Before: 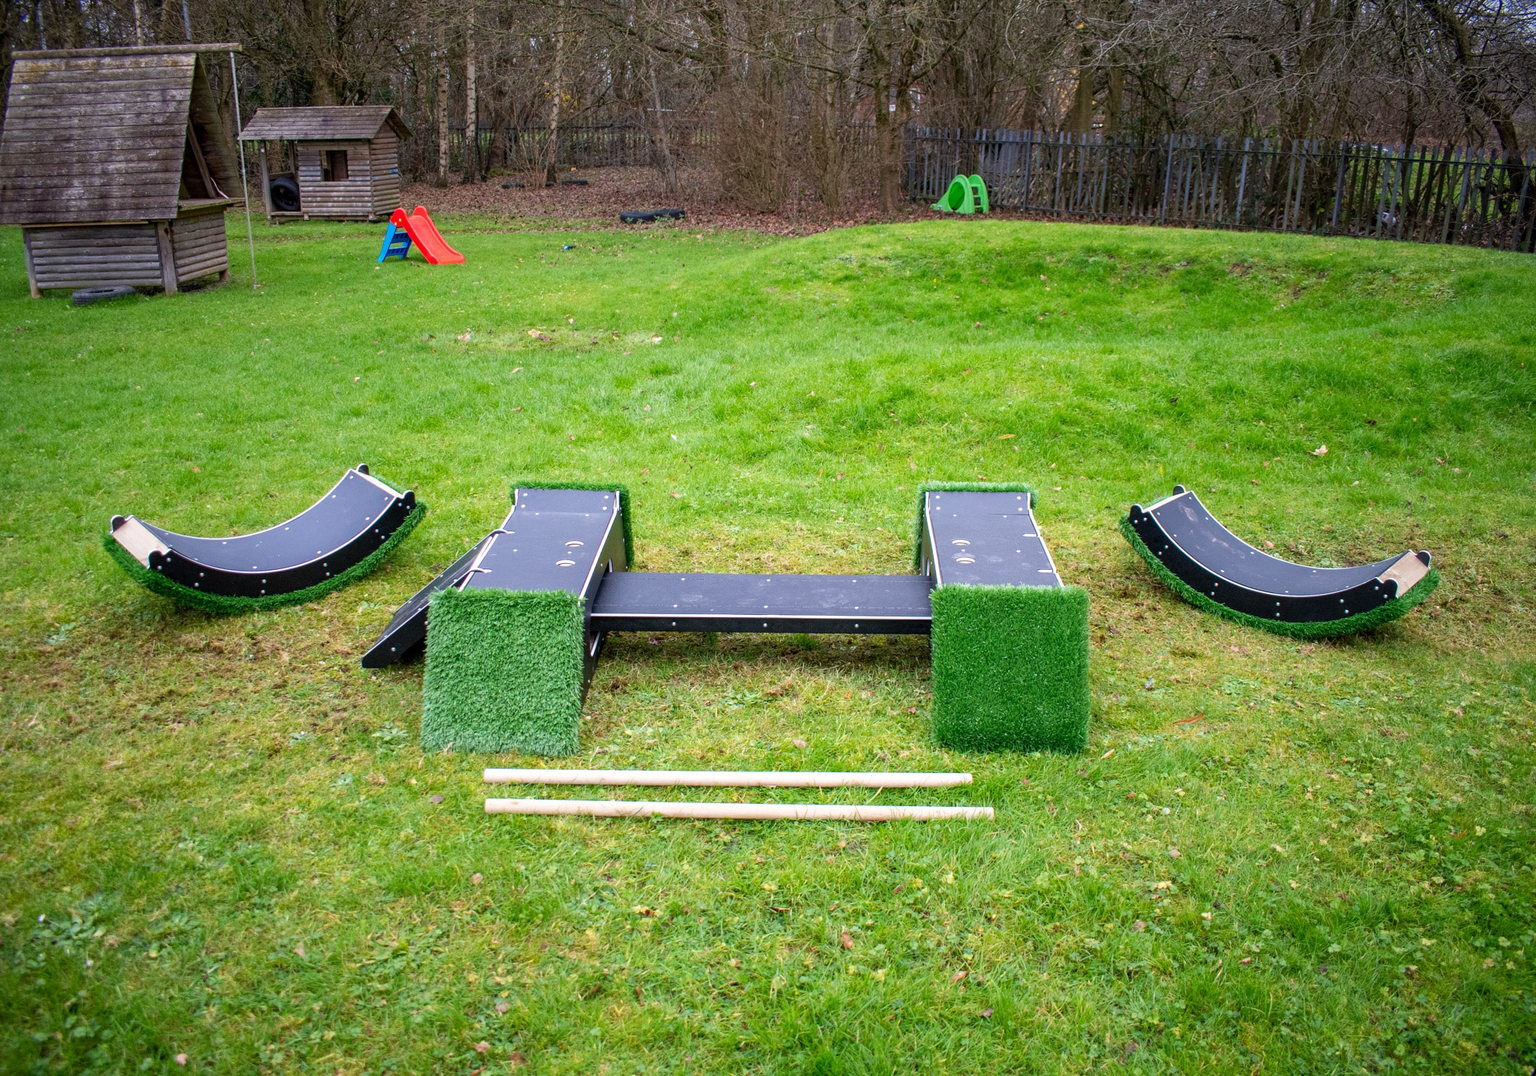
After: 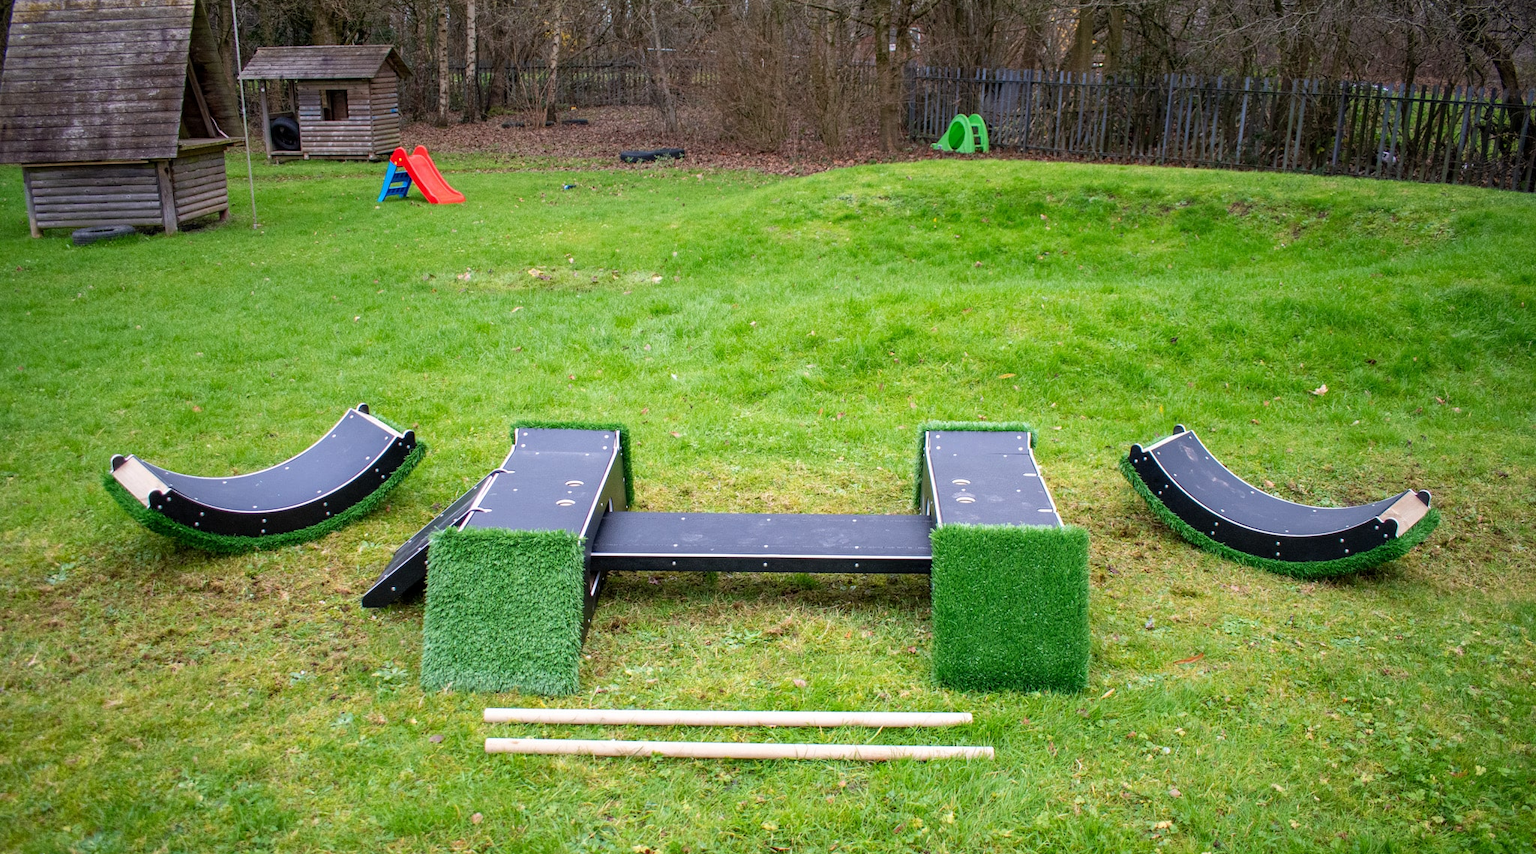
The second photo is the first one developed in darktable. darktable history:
crop and rotate: top 5.663%, bottom 14.895%
